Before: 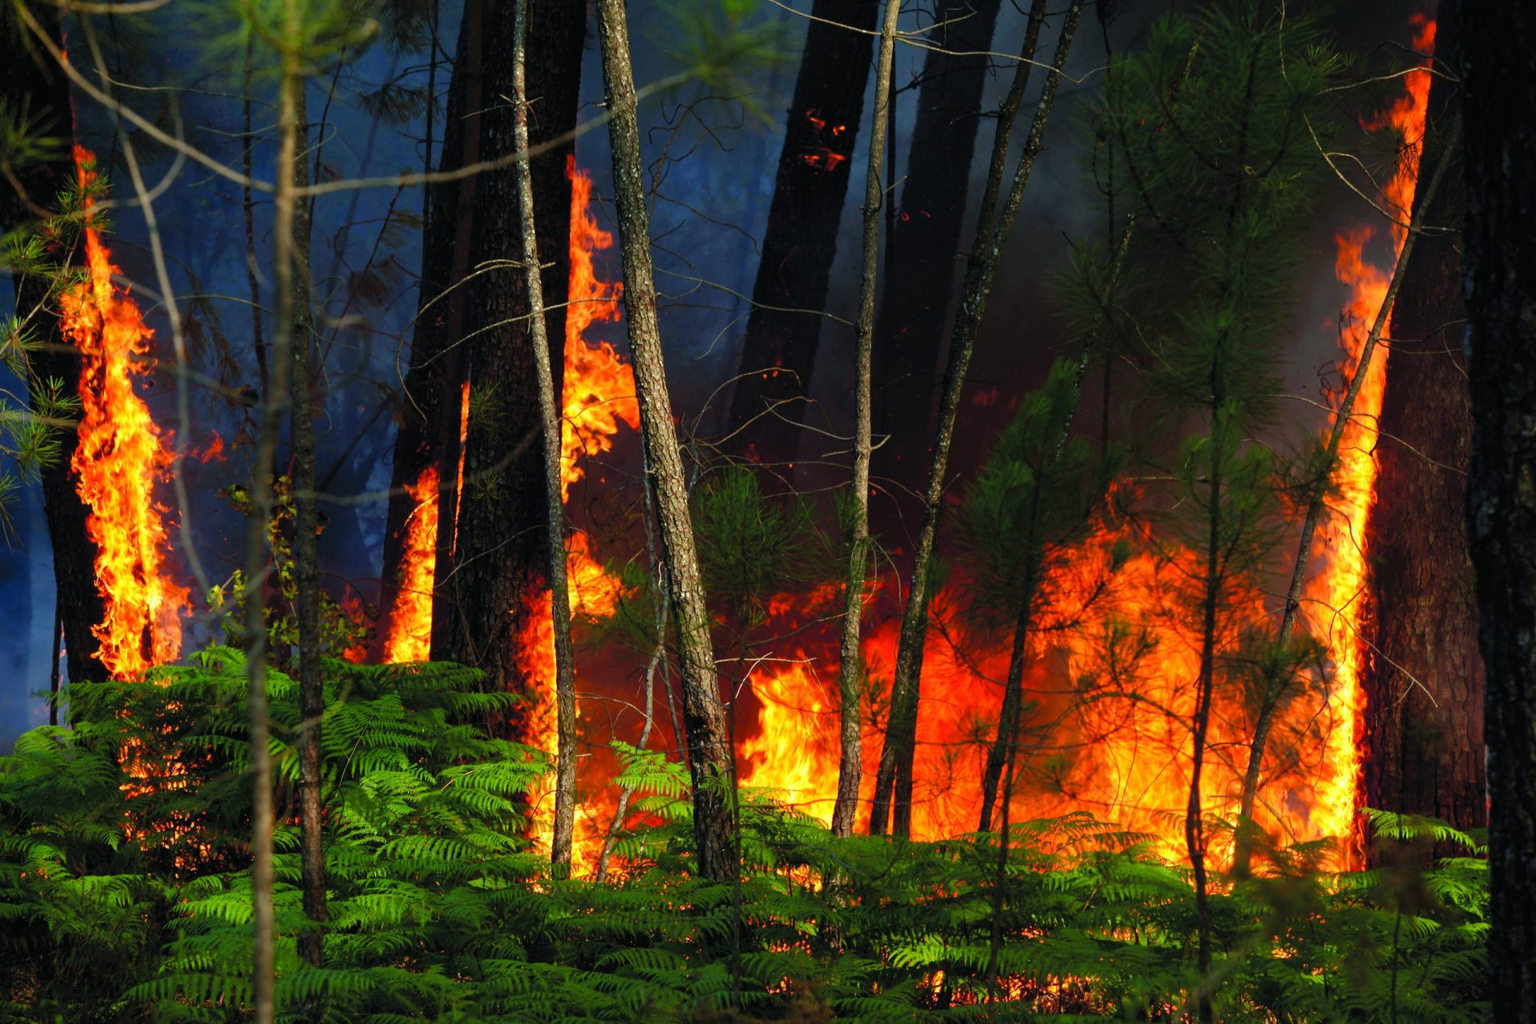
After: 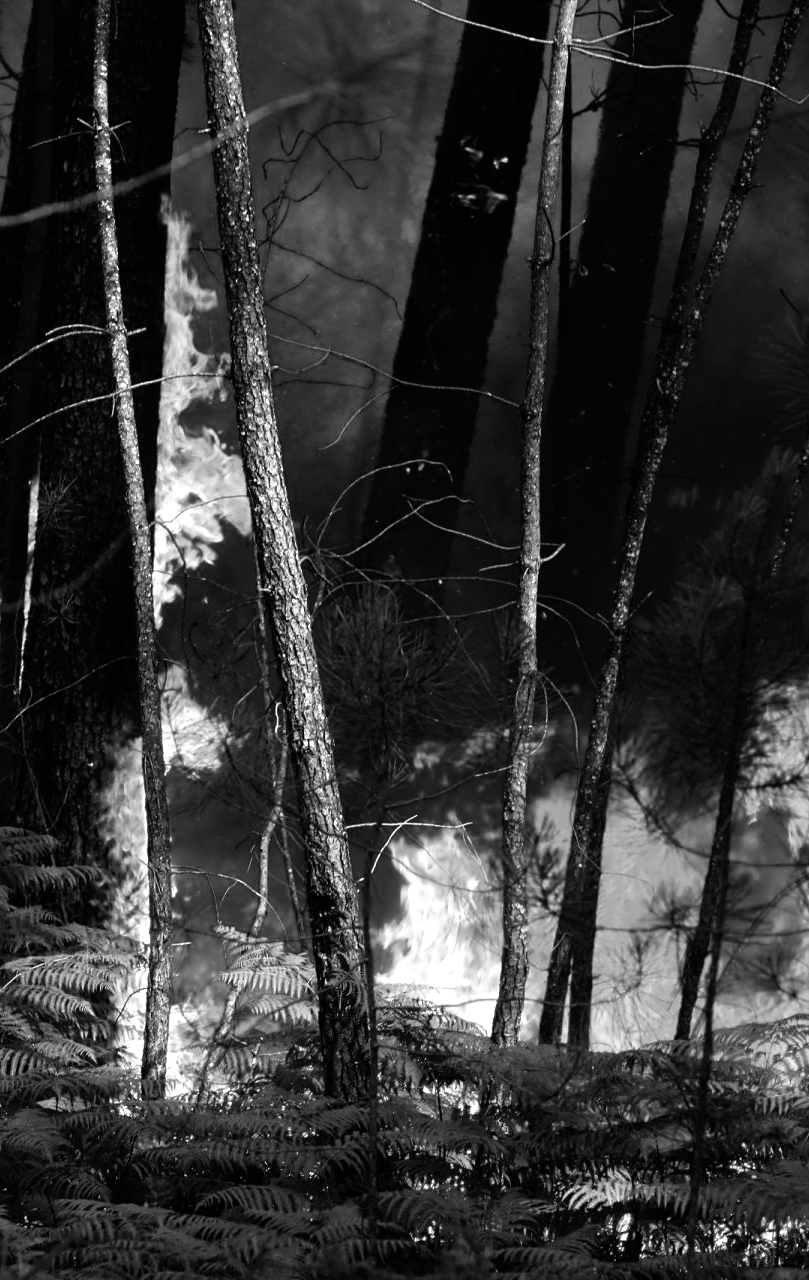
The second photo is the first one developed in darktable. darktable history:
crop: left 28.583%, right 29.231%
exposure: black level correction 0, exposure 0.7 EV, compensate highlight preservation false
filmic rgb: white relative exposure 2.2 EV, hardness 6.97
white balance: red 1.009, blue 0.985
color calibration: output gray [0.22, 0.42, 0.37, 0], gray › normalize channels true, illuminant same as pipeline (D50), adaptation XYZ, x 0.346, y 0.359, gamut compression 0
color zones: curves: ch1 [(0, 0.292) (0.001, 0.292) (0.2, 0.264) (0.4, 0.248) (0.6, 0.248) (0.8, 0.264) (0.999, 0.292) (1, 0.292)]
contrast equalizer: y [[0.5 ×4, 0.524, 0.59], [0.5 ×6], [0.5 ×6], [0, 0, 0, 0.01, 0.045, 0.012], [0, 0, 0, 0.044, 0.195, 0.131]]
